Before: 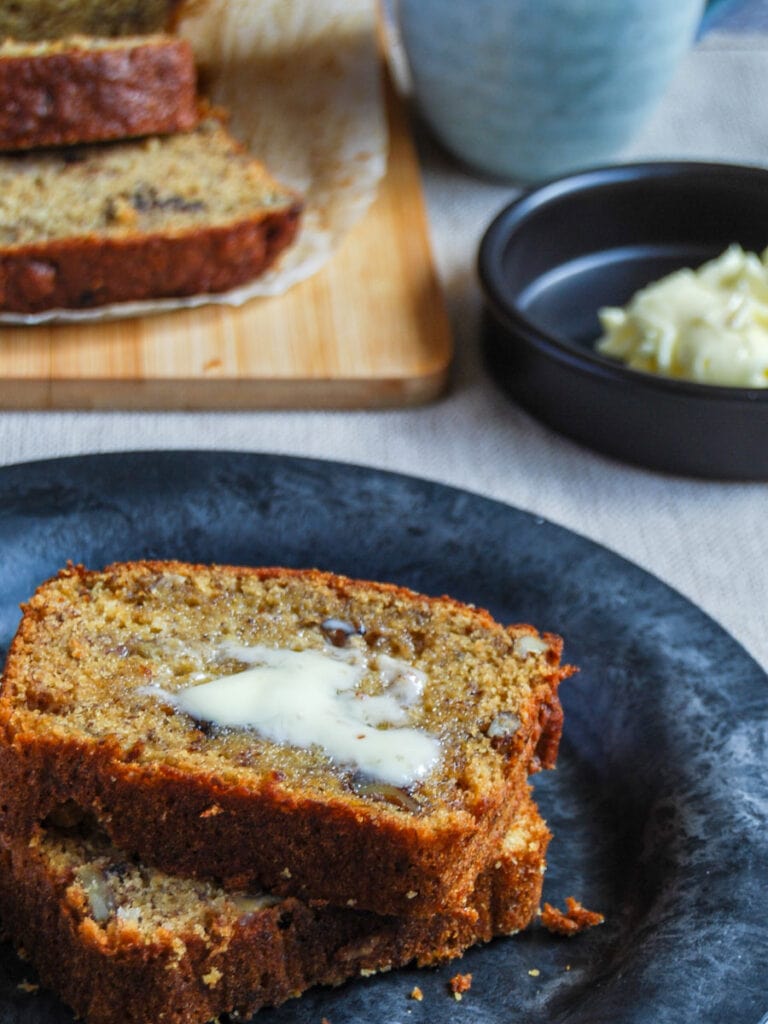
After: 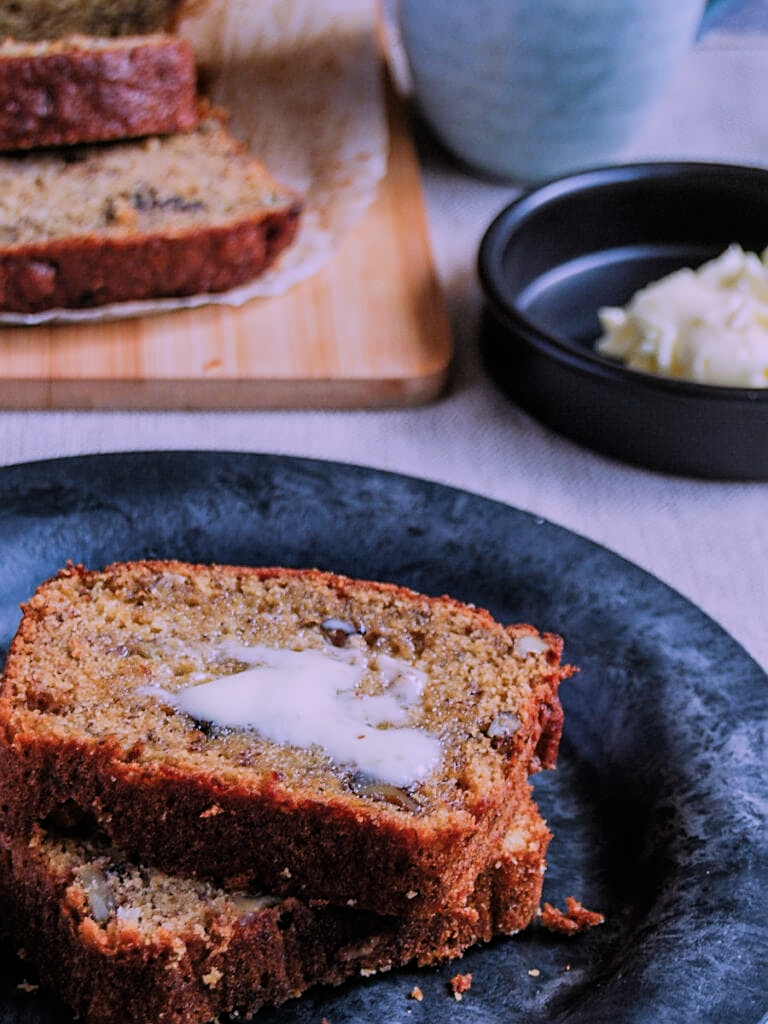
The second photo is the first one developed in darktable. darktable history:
sharpen: on, module defaults
filmic rgb: black relative exposure -7.65 EV, white relative exposure 4.56 EV, hardness 3.61
color correction: highlights a* 15.46, highlights b* -20.56
